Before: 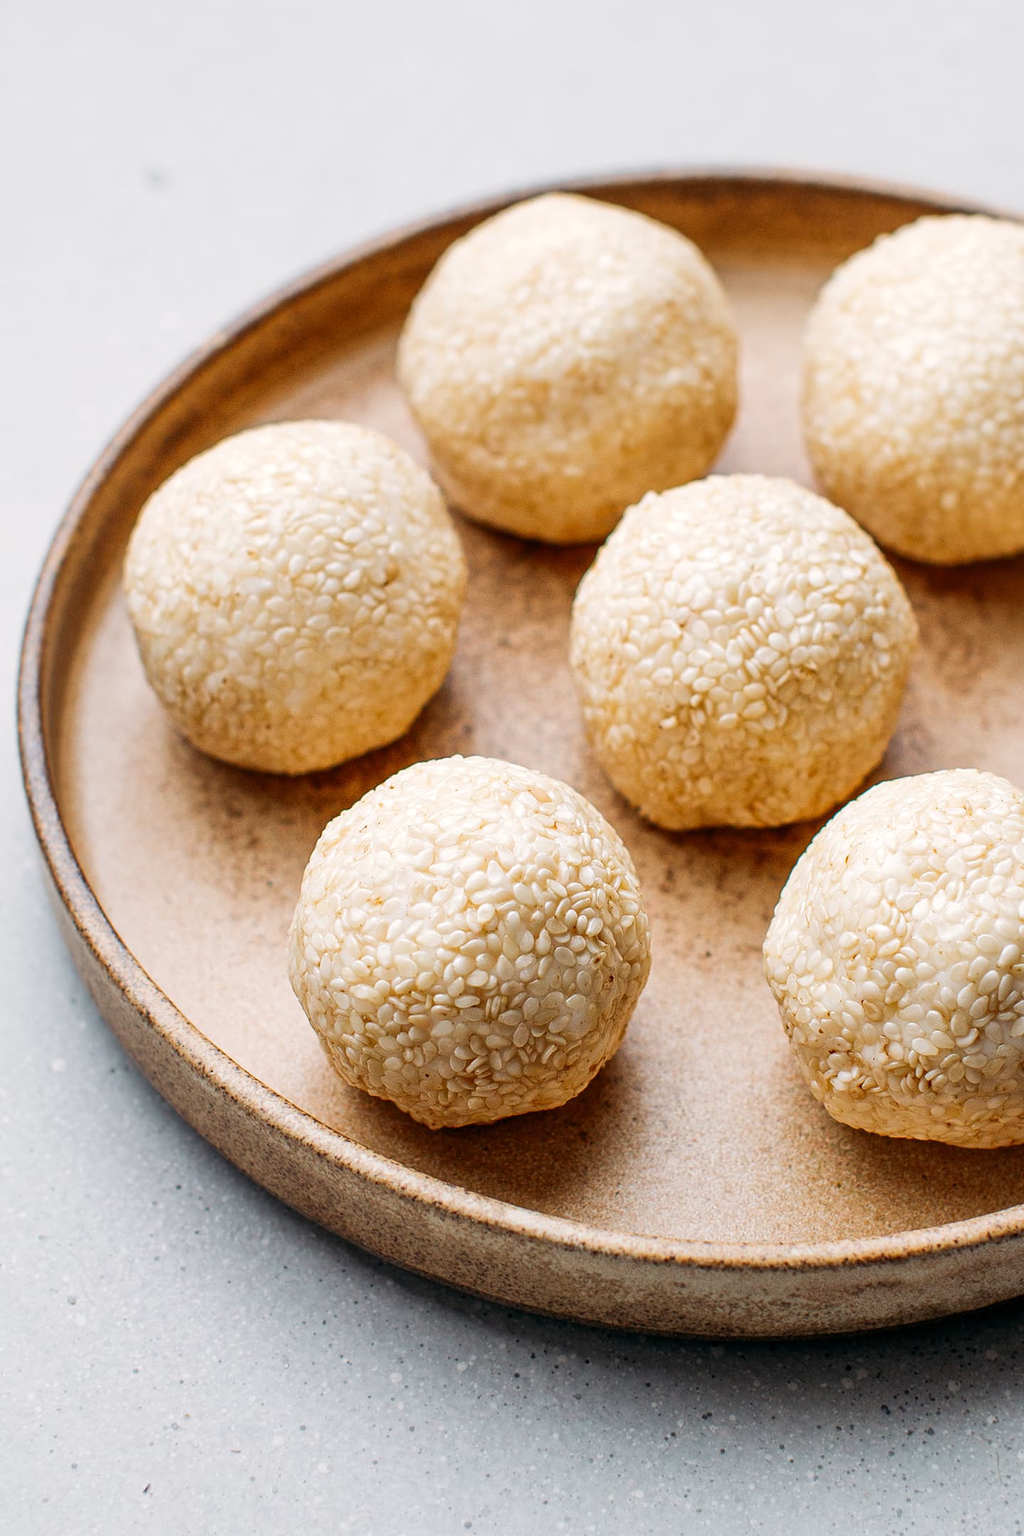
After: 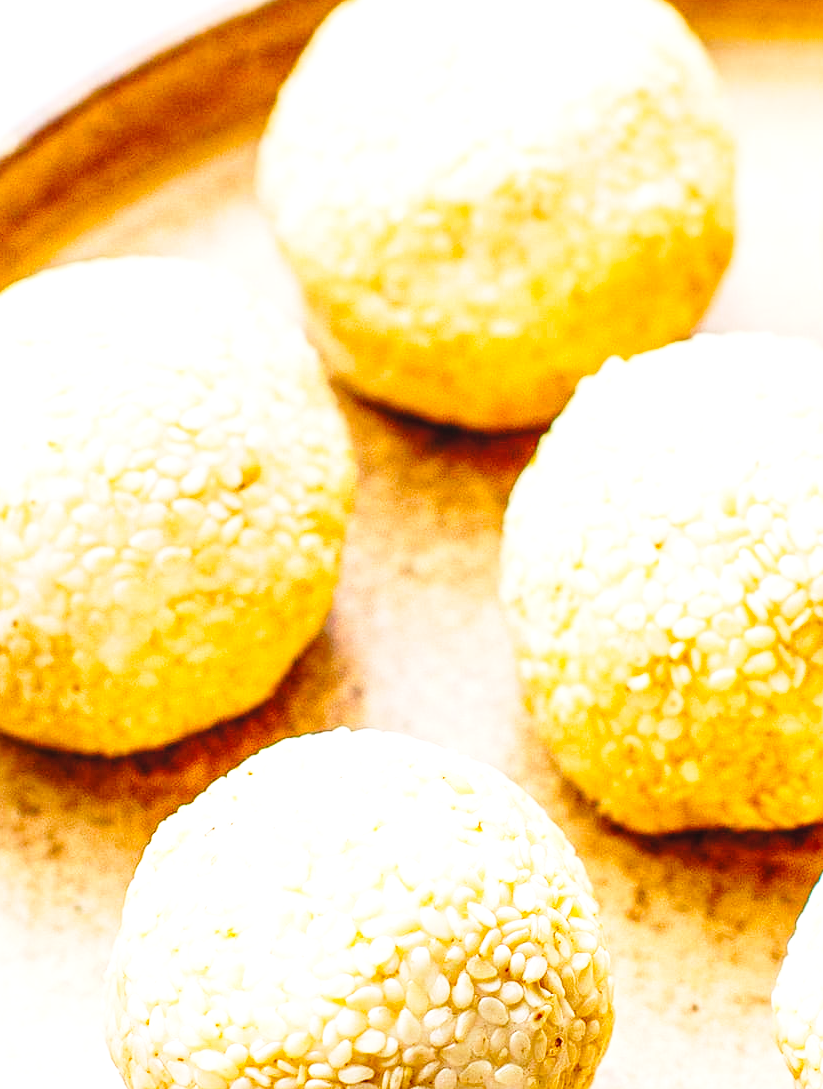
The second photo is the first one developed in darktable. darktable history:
local contrast: detail 110%
exposure: black level correction 0.001, exposure 0.675 EV, compensate highlight preservation false
crop: left 20.932%, top 15.471%, right 21.848%, bottom 34.081%
base curve: curves: ch0 [(0, 0) (0.028, 0.03) (0.121, 0.232) (0.46, 0.748) (0.859, 0.968) (1, 1)], preserve colors none
velvia: on, module defaults
color balance rgb: perceptual saturation grading › global saturation 20%, global vibrance 20%
